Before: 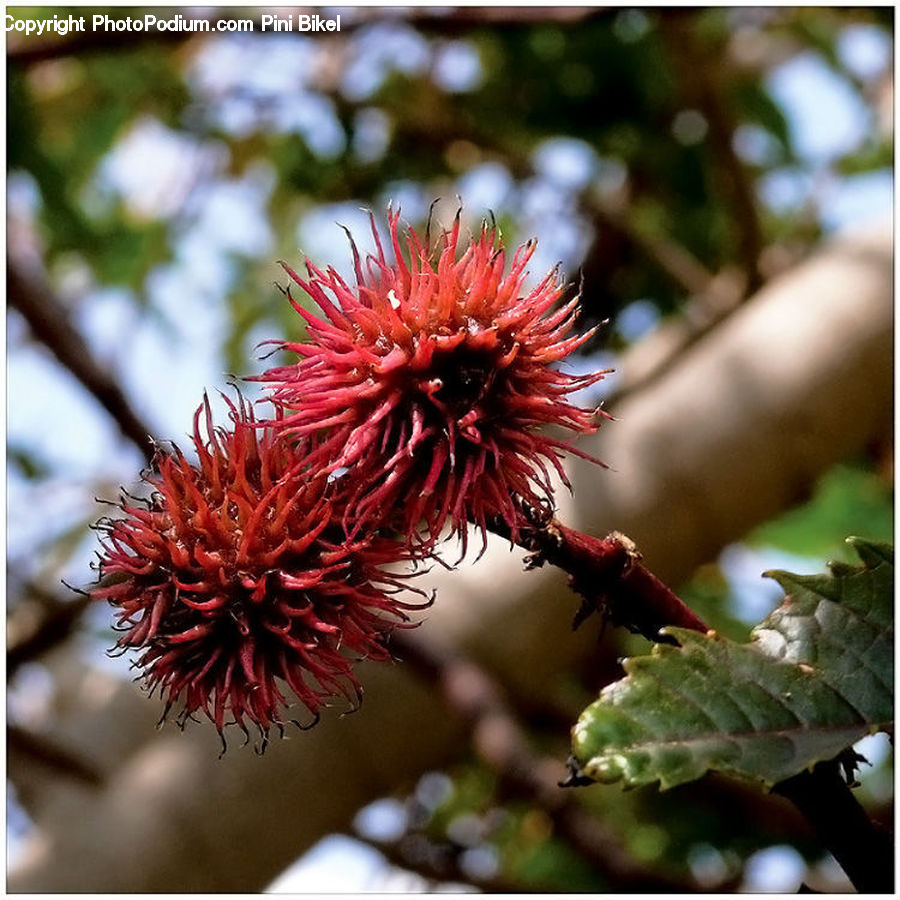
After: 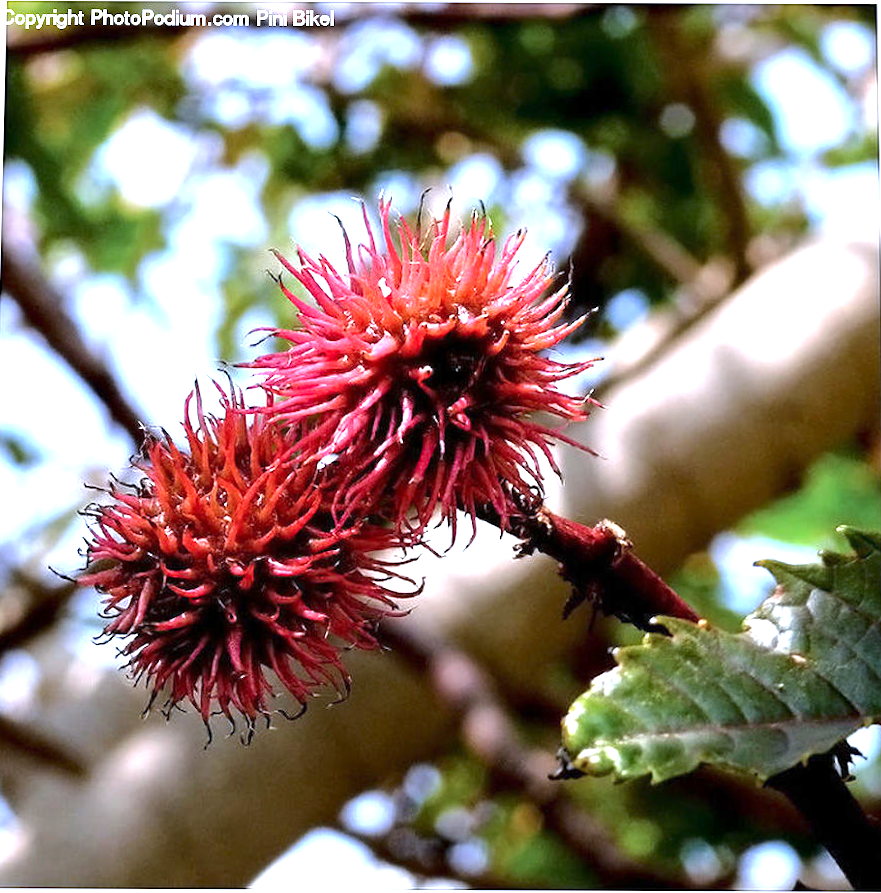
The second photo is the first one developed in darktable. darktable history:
rotate and perspective: rotation 0.226°, lens shift (vertical) -0.042, crop left 0.023, crop right 0.982, crop top 0.006, crop bottom 0.994
exposure: exposure 1 EV, compensate highlight preservation false
white balance: red 0.948, green 1.02, blue 1.176
levels: levels [0, 0.476, 0.951]
